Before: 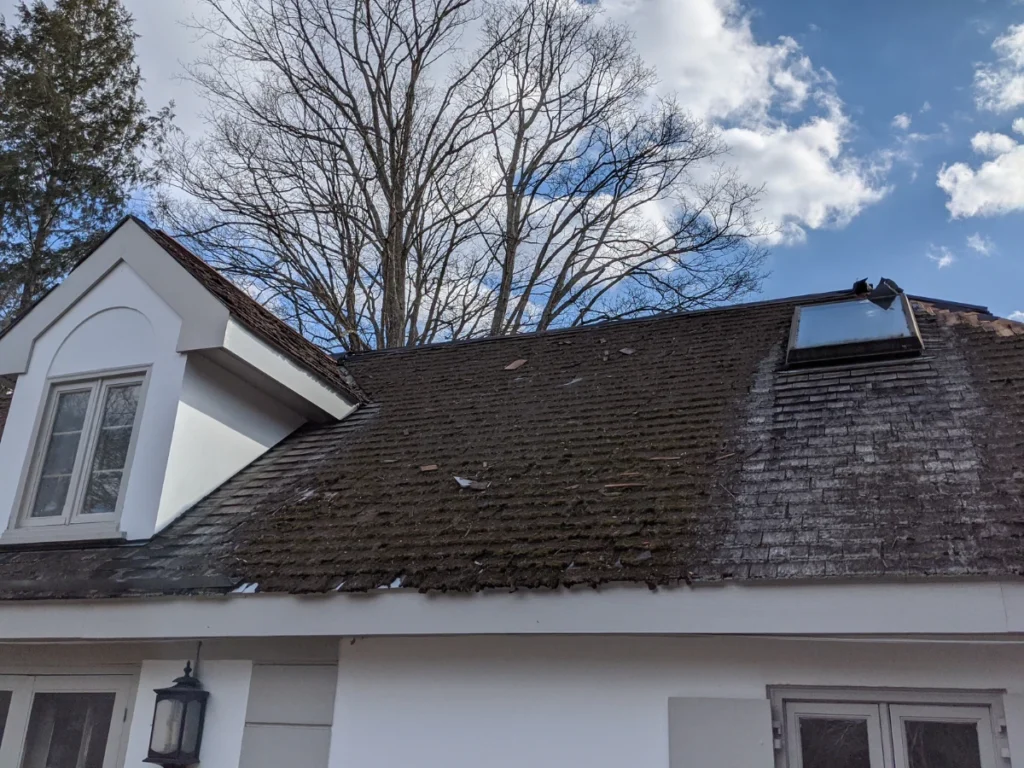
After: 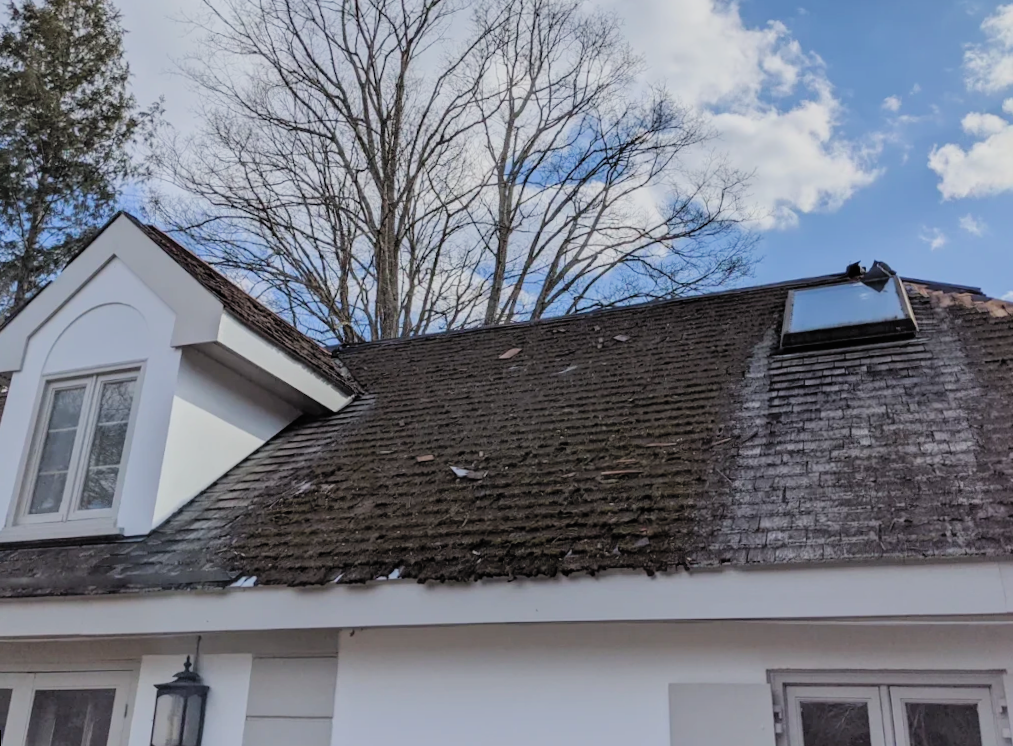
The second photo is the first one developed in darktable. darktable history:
rotate and perspective: rotation -1°, crop left 0.011, crop right 0.989, crop top 0.025, crop bottom 0.975
filmic rgb: black relative exposure -7.65 EV, white relative exposure 4.56 EV, hardness 3.61
contrast brightness saturation: brightness 0.15
color balance: output saturation 120%
